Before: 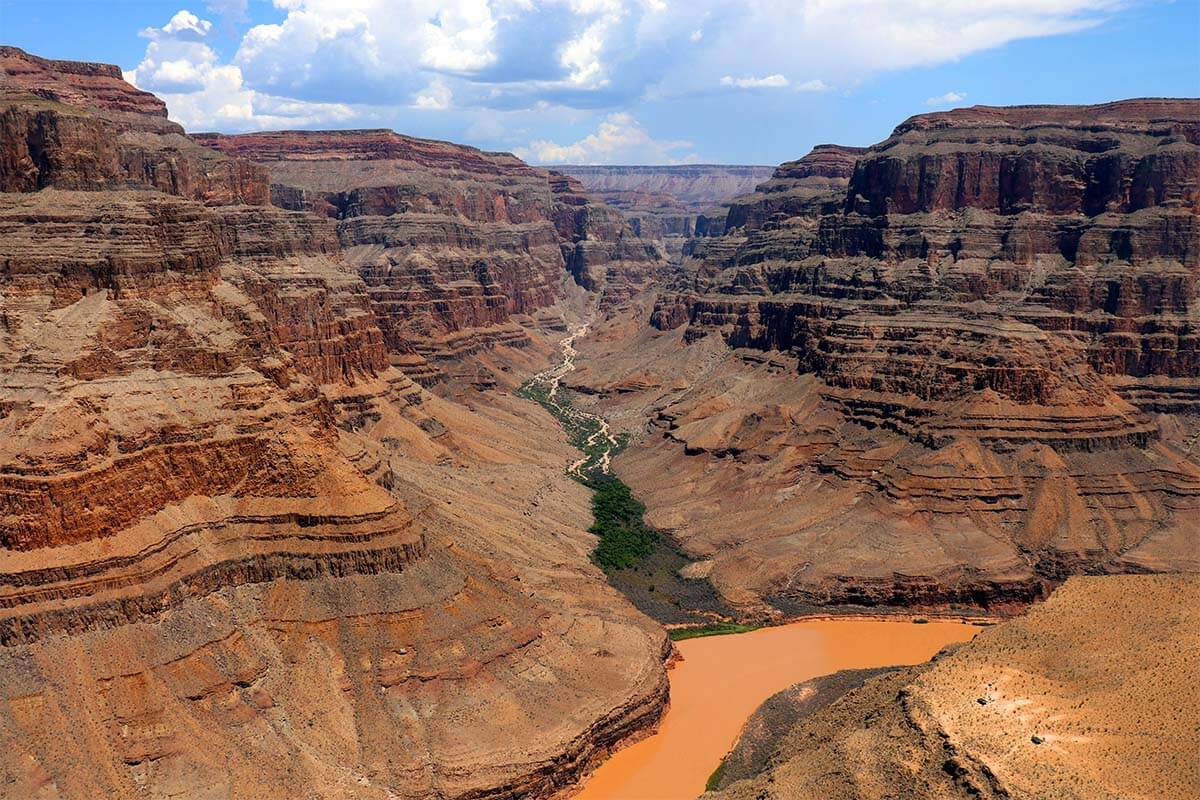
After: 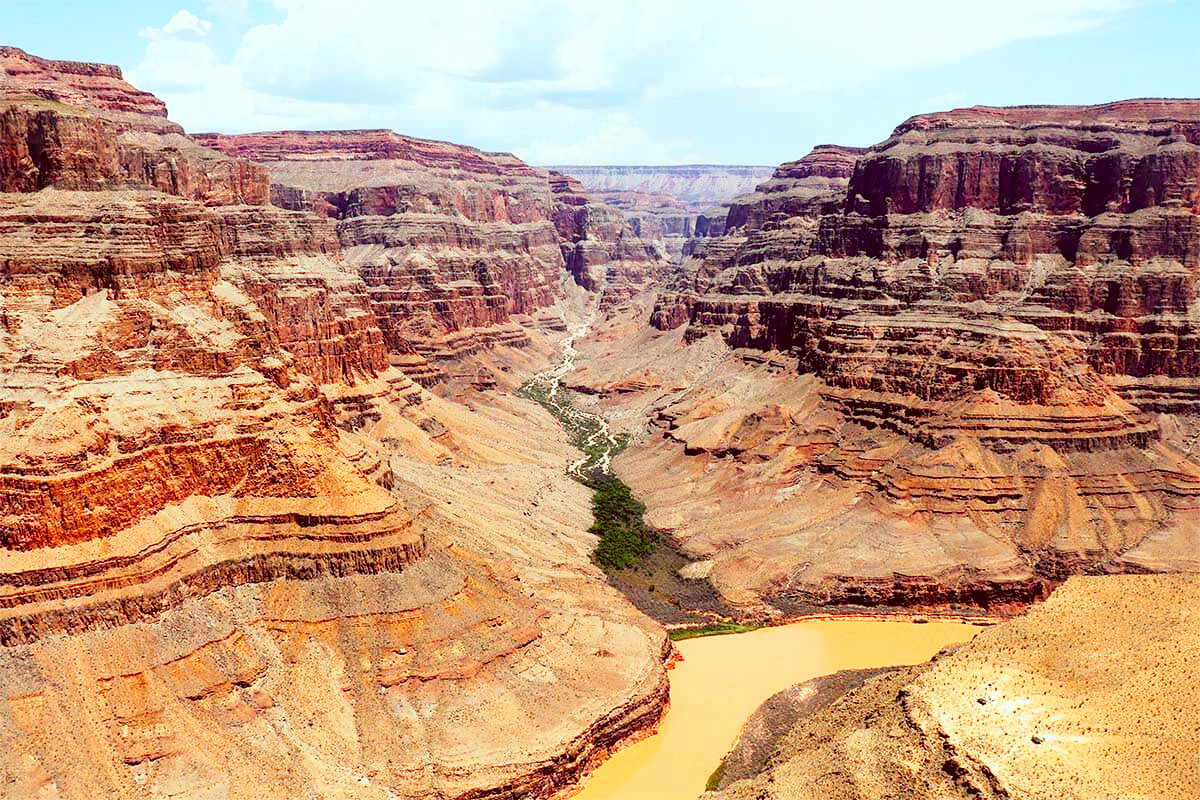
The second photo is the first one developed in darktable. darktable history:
color correction: highlights a* -7.22, highlights b* -0.22, shadows a* 20.14, shadows b* 11.39
base curve: curves: ch0 [(0, 0) (0.018, 0.026) (0.143, 0.37) (0.33, 0.731) (0.458, 0.853) (0.735, 0.965) (0.905, 0.986) (1, 1)], preserve colors none
